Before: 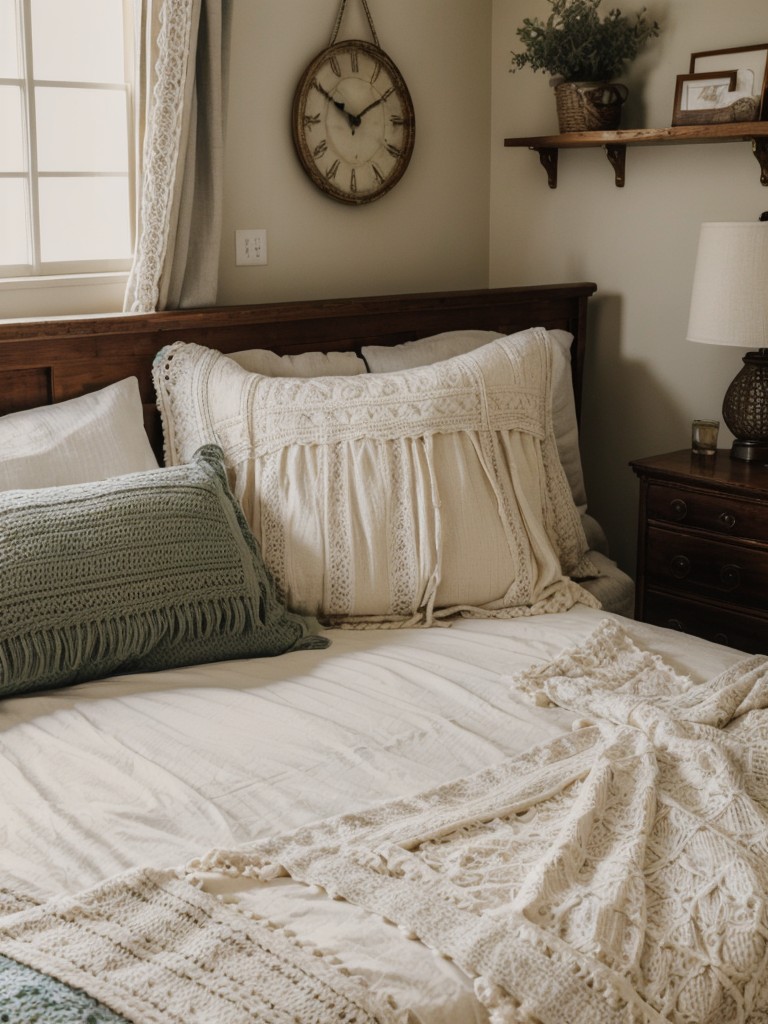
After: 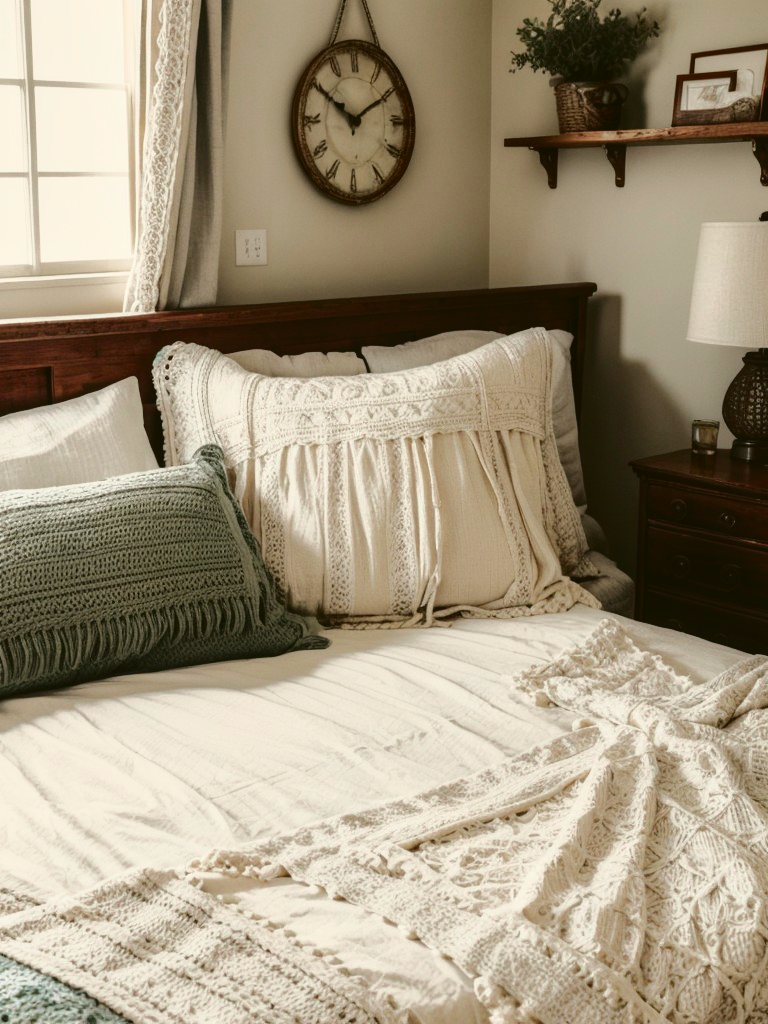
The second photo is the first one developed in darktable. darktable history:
local contrast: highlights 100%, shadows 100%, detail 120%, midtone range 0.2
tone curve: curves: ch0 [(0, 0.039) (0.194, 0.159) (0.469, 0.544) (0.693, 0.77) (0.751, 0.871) (1, 1)]; ch1 [(0, 0) (0.508, 0.506) (0.547, 0.563) (0.592, 0.631) (0.715, 0.706) (1, 1)]; ch2 [(0, 0) (0.243, 0.175) (0.362, 0.301) (0.492, 0.515) (0.544, 0.557) (0.595, 0.612) (0.631, 0.641) (1, 1)], color space Lab, independent channels, preserve colors none
